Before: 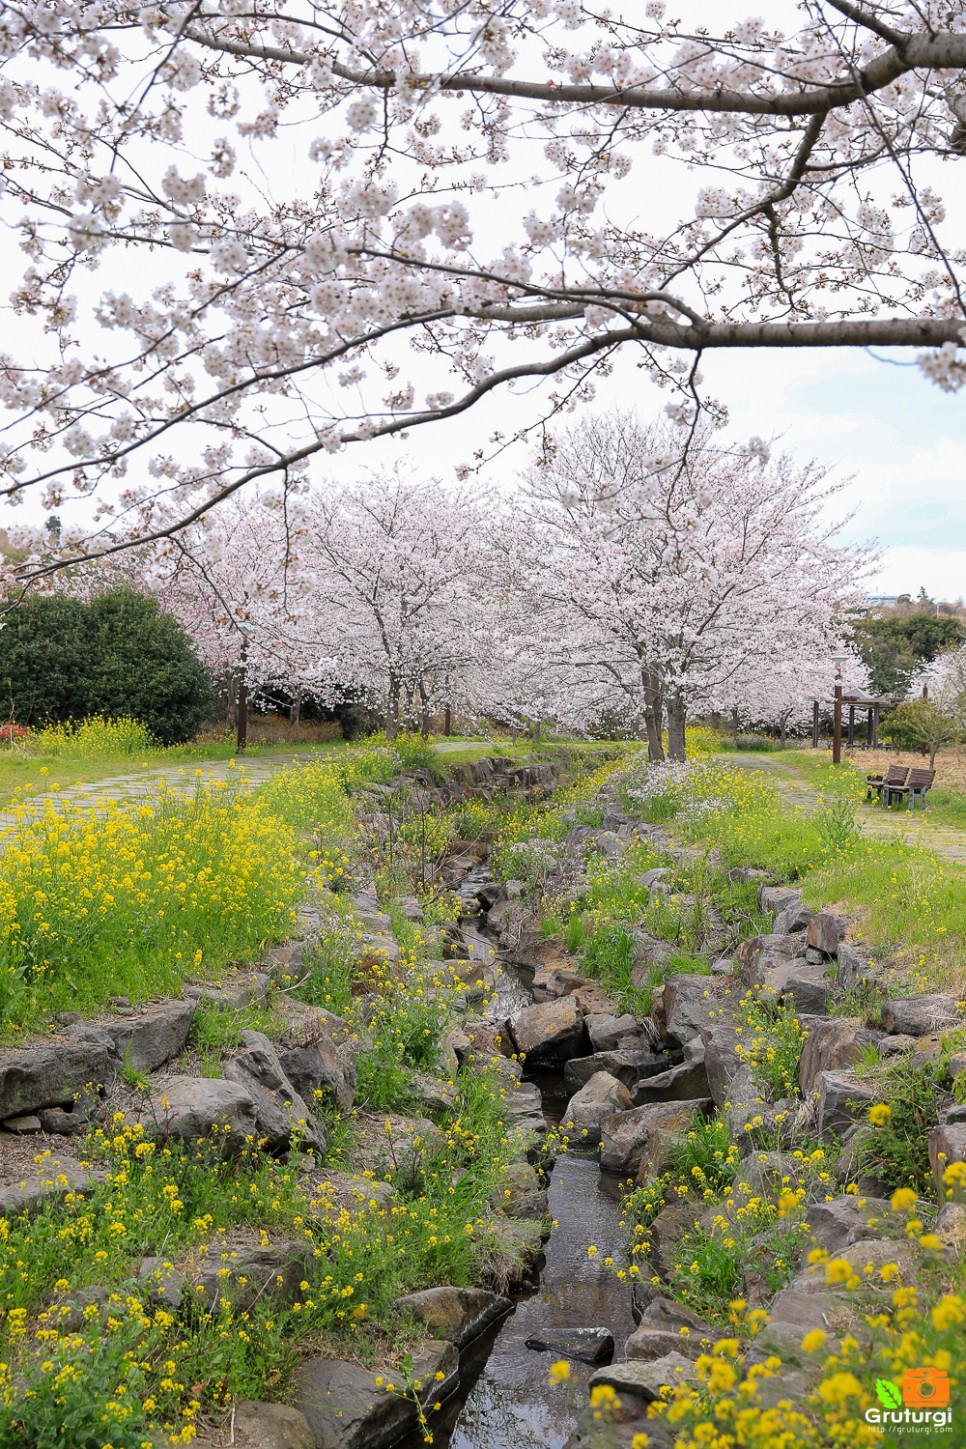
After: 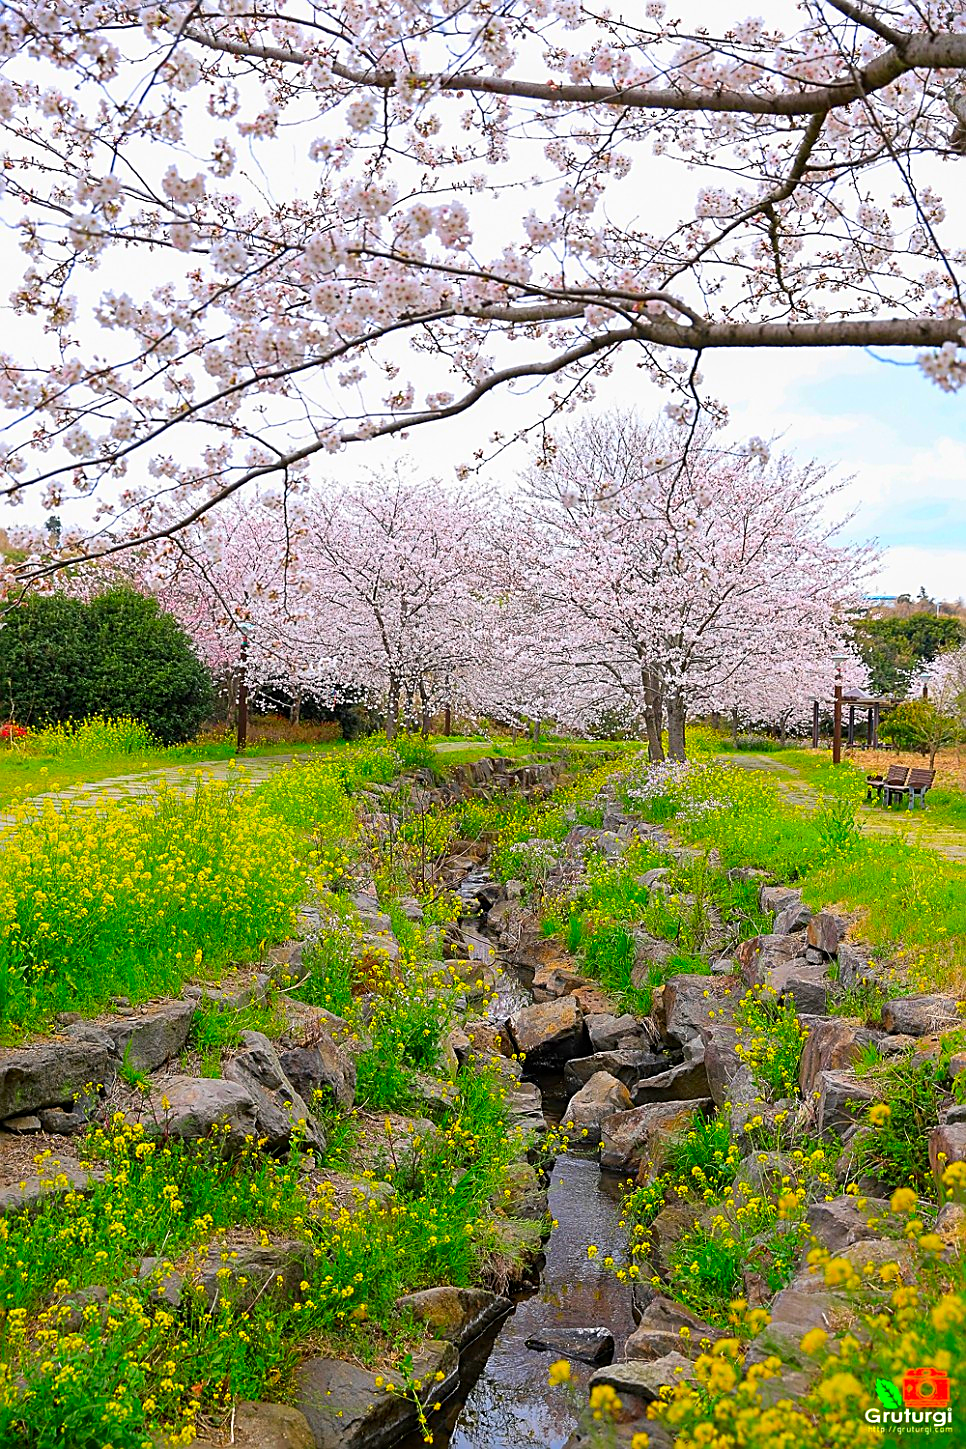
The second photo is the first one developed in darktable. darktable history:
color correction: highlights b* 0.042, saturation 2.13
sharpen: amount 0.91
